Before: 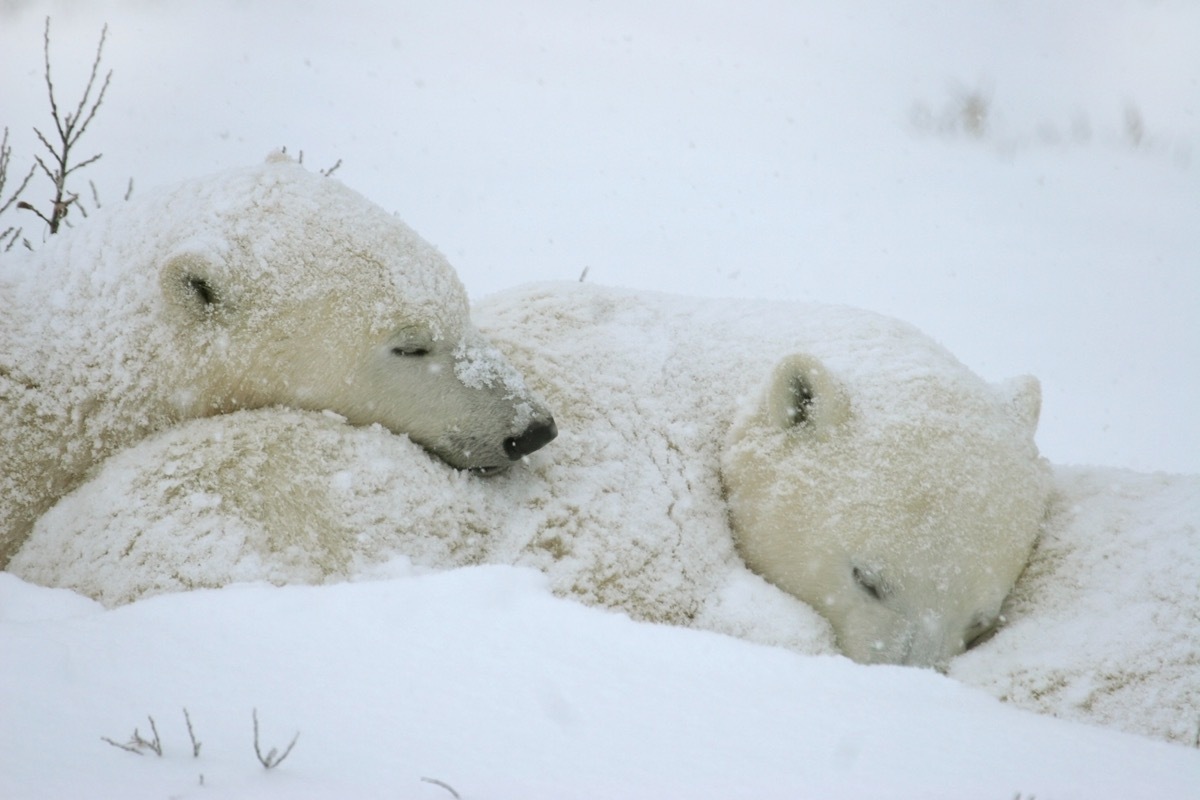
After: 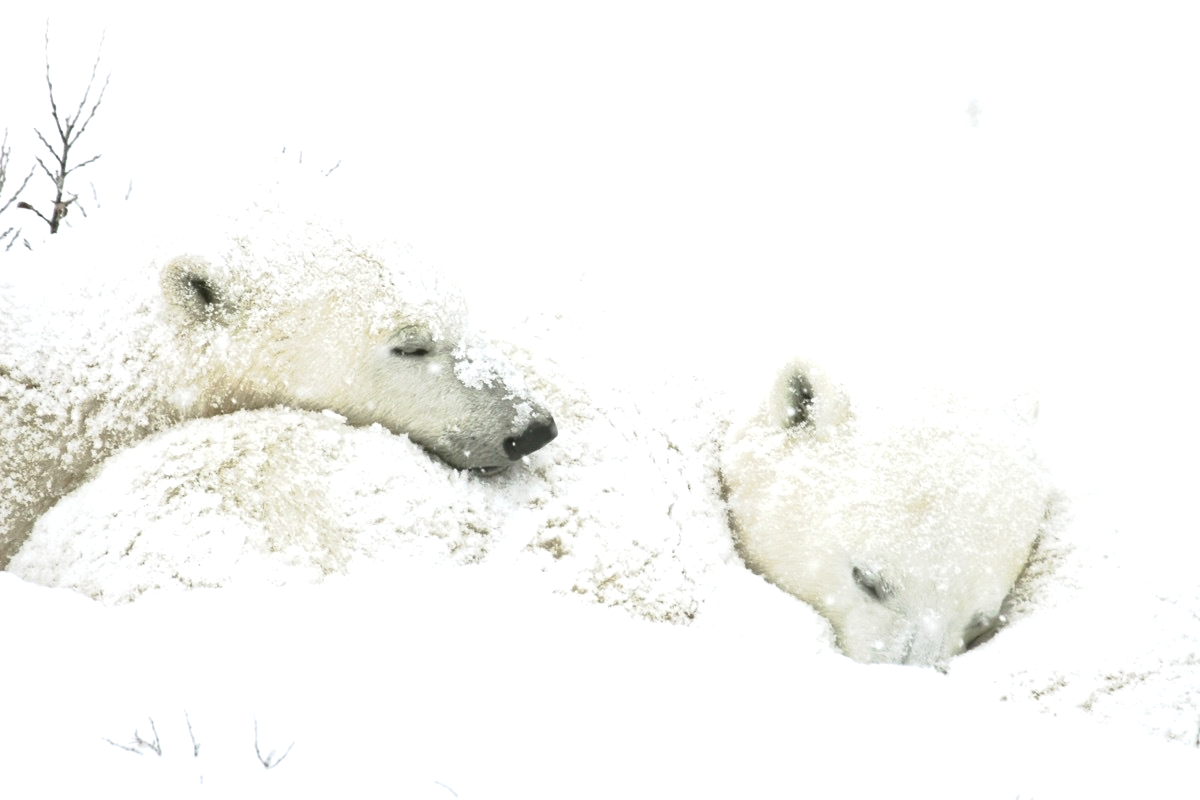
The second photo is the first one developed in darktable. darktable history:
tone curve: curves: ch0 [(0, 0) (0.003, 0.004) (0.011, 0.008) (0.025, 0.012) (0.044, 0.02) (0.069, 0.028) (0.1, 0.034) (0.136, 0.059) (0.177, 0.1) (0.224, 0.151) (0.277, 0.203) (0.335, 0.266) (0.399, 0.344) (0.468, 0.414) (0.543, 0.507) (0.623, 0.602) (0.709, 0.704) (0.801, 0.804) (0.898, 0.927) (1, 1)], preserve colors none
contrast brightness saturation: contrast 0.099, saturation -0.364
shadows and highlights: shadows 25.91, white point adjustment -3.17, highlights -30.23
tone equalizer: -7 EV 0.161 EV, -6 EV 0.621 EV, -5 EV 1.15 EV, -4 EV 1.34 EV, -3 EV 1.17 EV, -2 EV 0.6 EV, -1 EV 0.163 EV
exposure: black level correction 0, exposure 1.2 EV, compensate highlight preservation false
